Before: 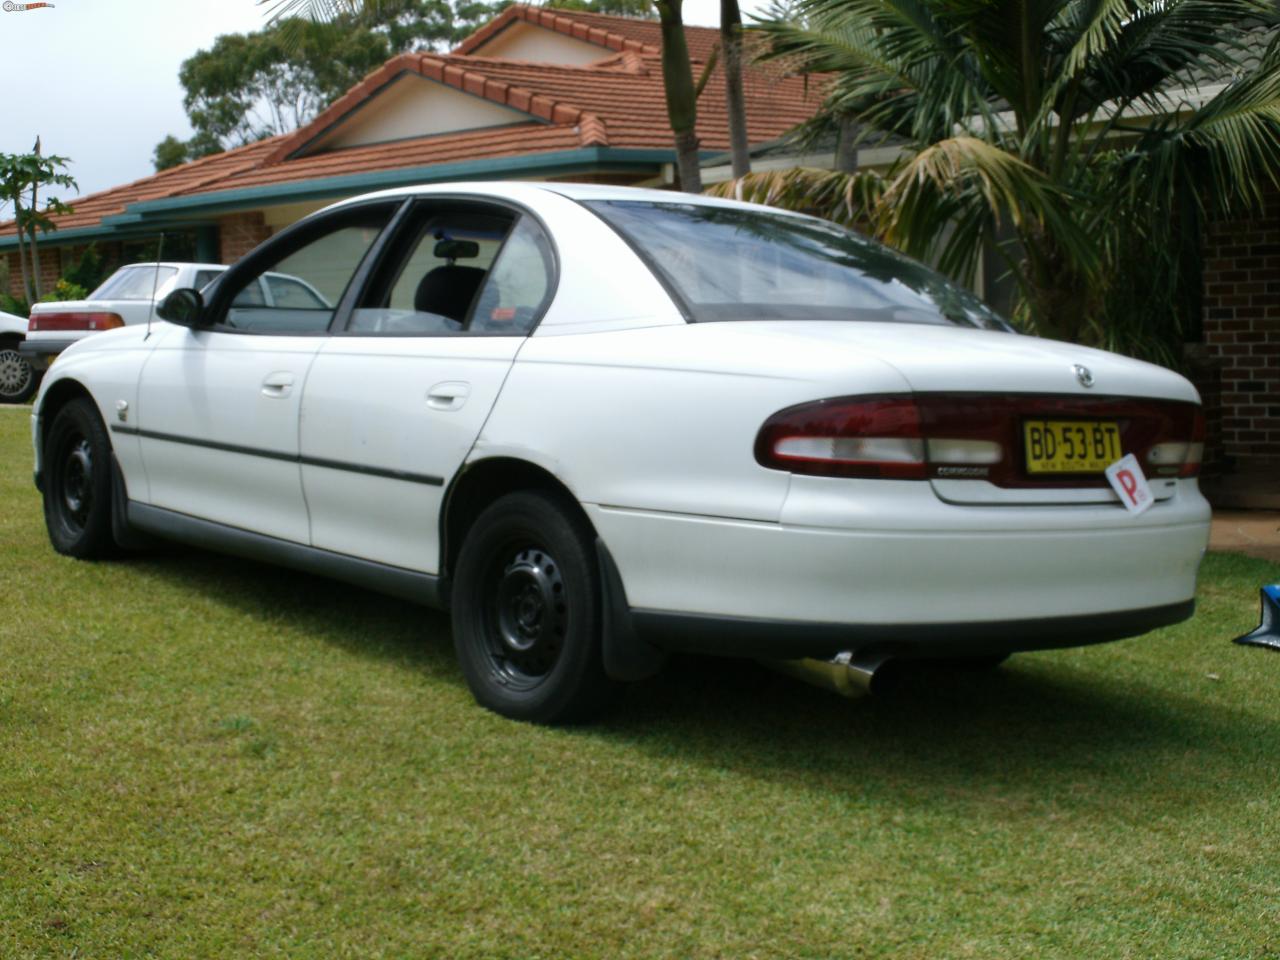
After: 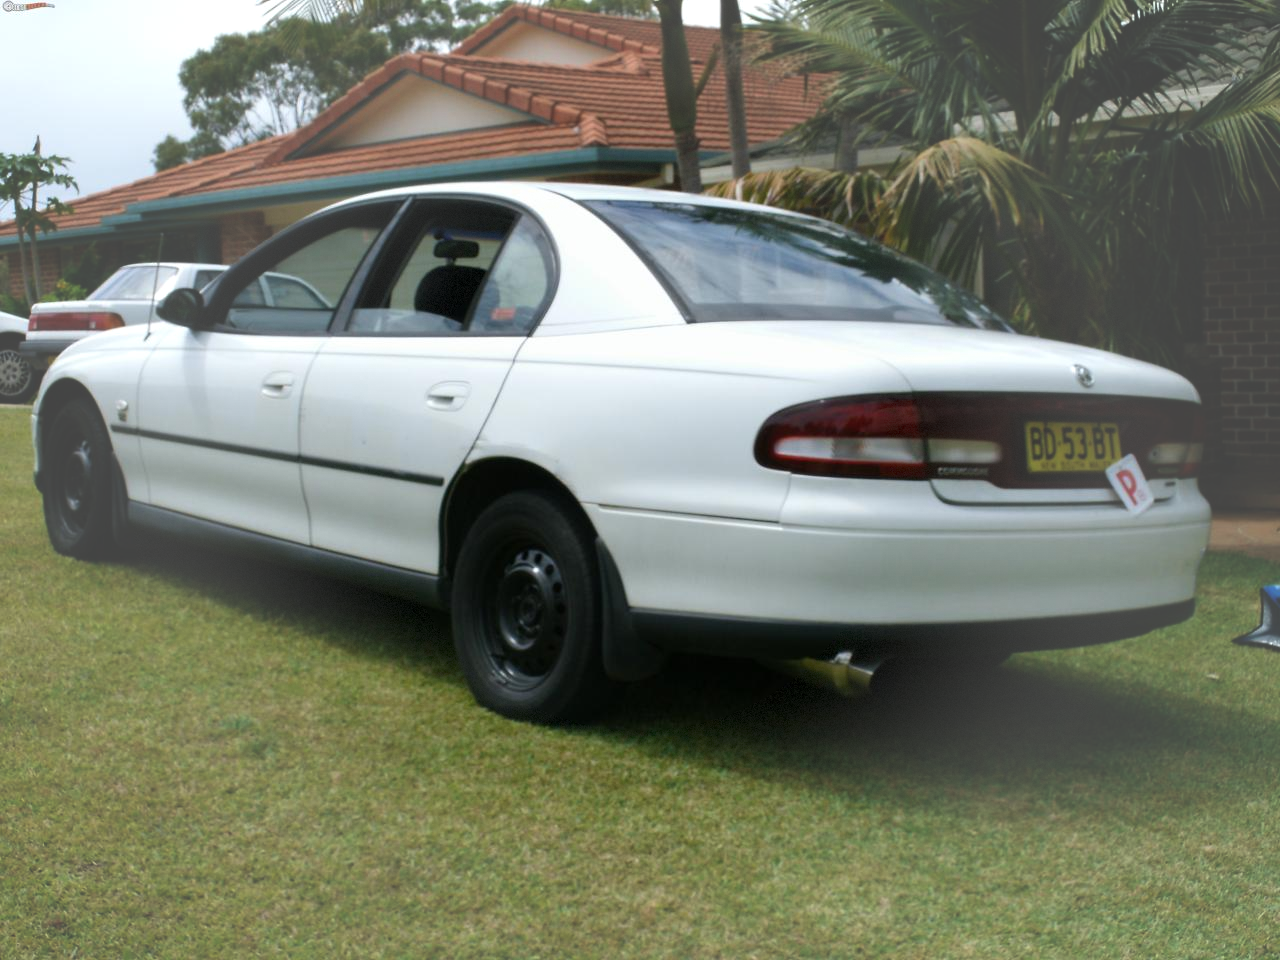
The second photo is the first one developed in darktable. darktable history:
vignetting: fall-off start 39.08%, fall-off radius 40.5%, brightness 0.056, saturation 0.003, dithering 8-bit output, unbound false
